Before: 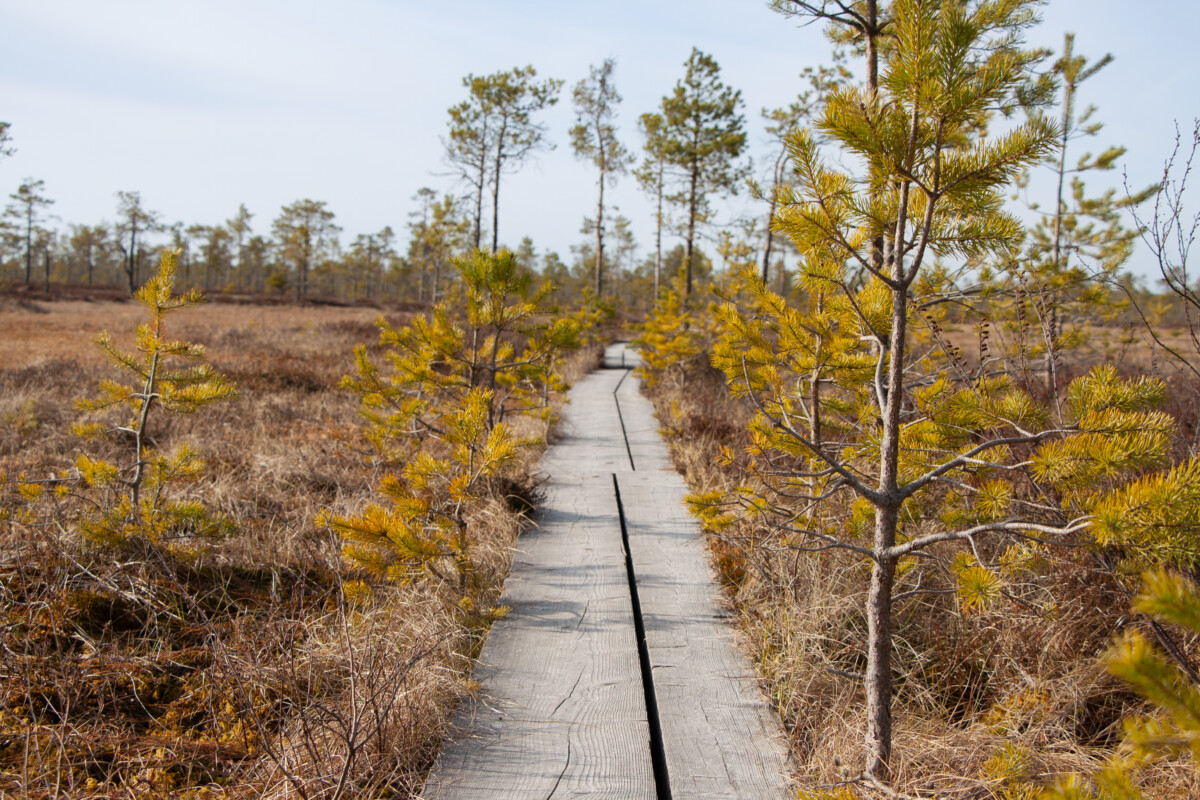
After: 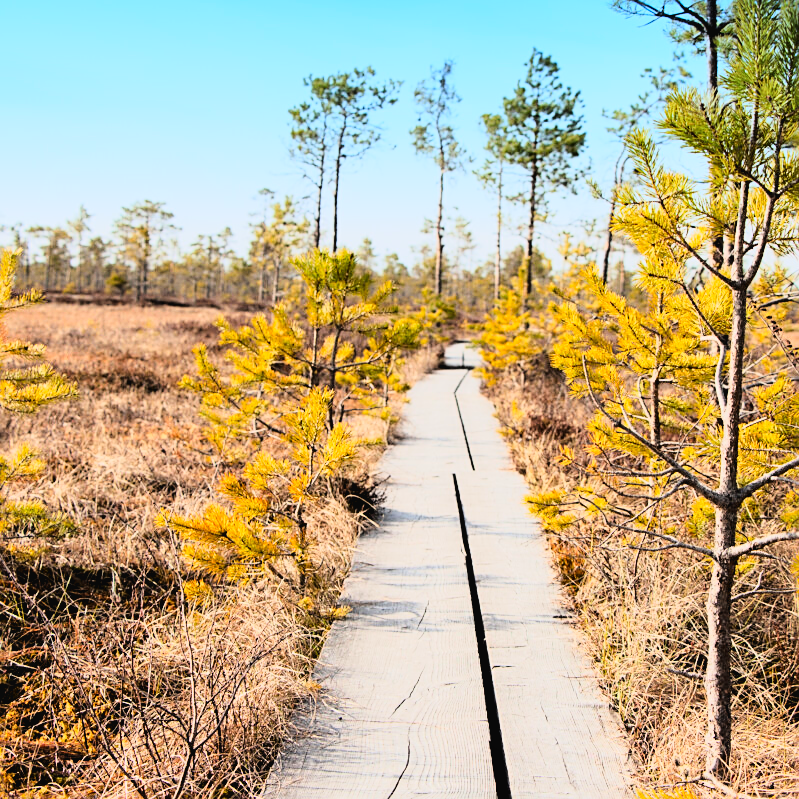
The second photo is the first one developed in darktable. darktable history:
sharpen: on, module defaults
shadows and highlights: shadows 75, highlights -25, soften with gaussian
exposure: black level correction 0, compensate exposure bias true, compensate highlight preservation false
crop and rotate: left 13.342%, right 19.991%
tone curve: curves: ch0 [(0, 0.026) (0.155, 0.133) (0.272, 0.34) (0.434, 0.625) (0.676, 0.871) (0.994, 0.955)], color space Lab, linked channels, preserve colors none
rgb levels: levels [[0.01, 0.419, 0.839], [0, 0.5, 1], [0, 0.5, 1]]
graduated density: density 2.02 EV, hardness 44%, rotation 0.374°, offset 8.21, hue 208.8°, saturation 97%
